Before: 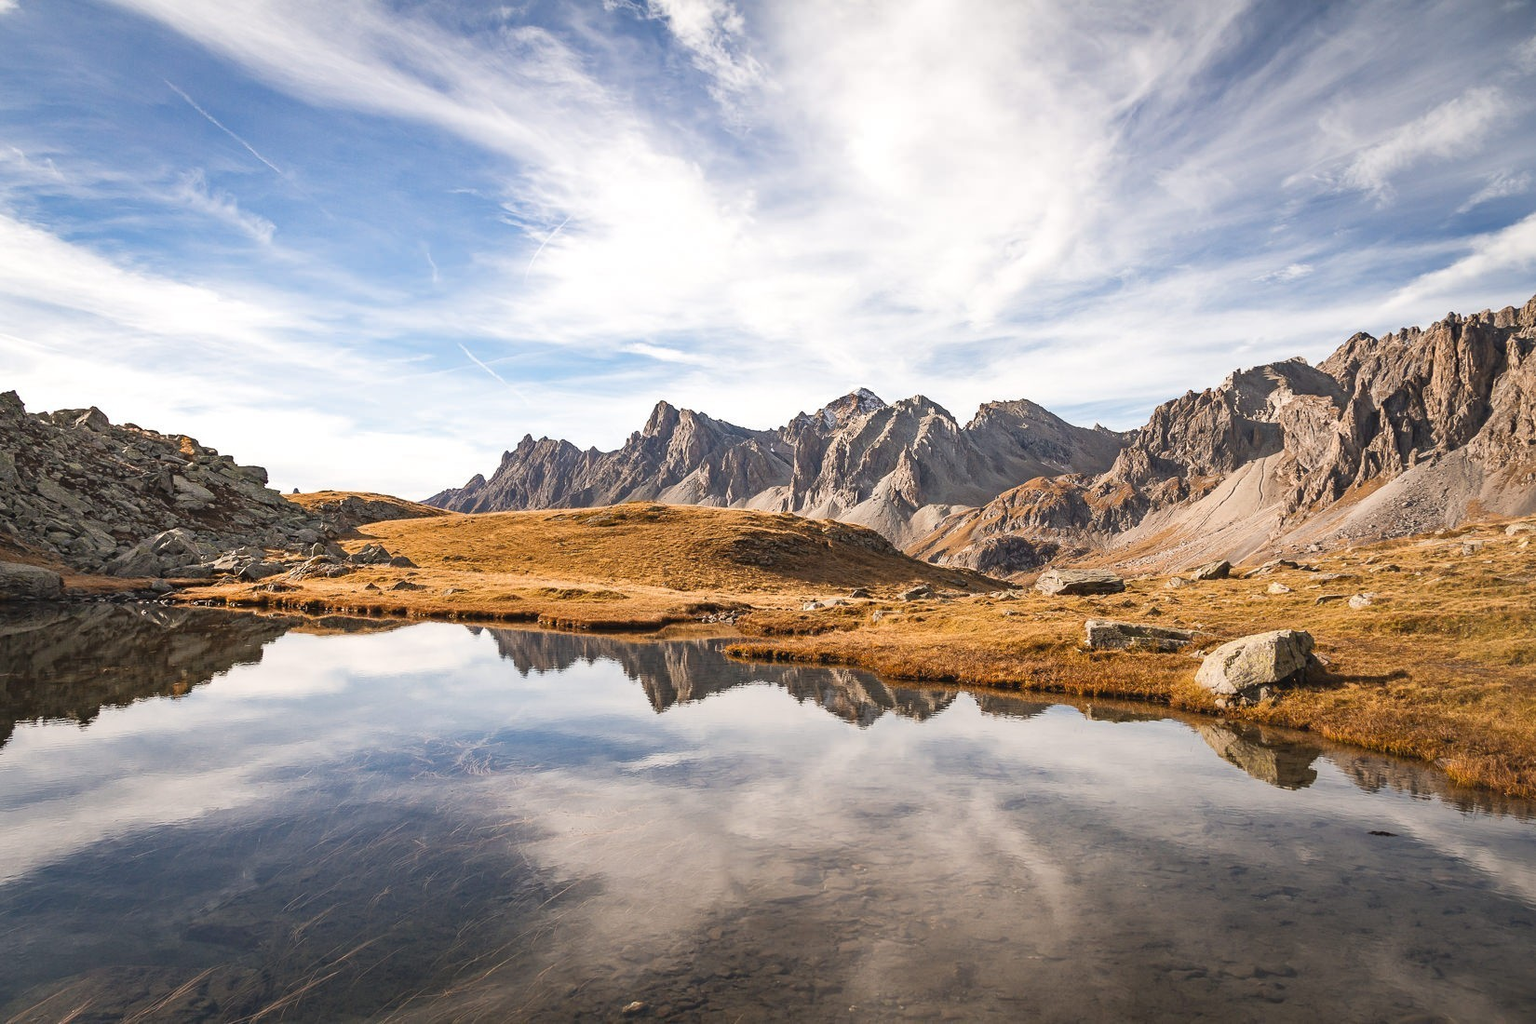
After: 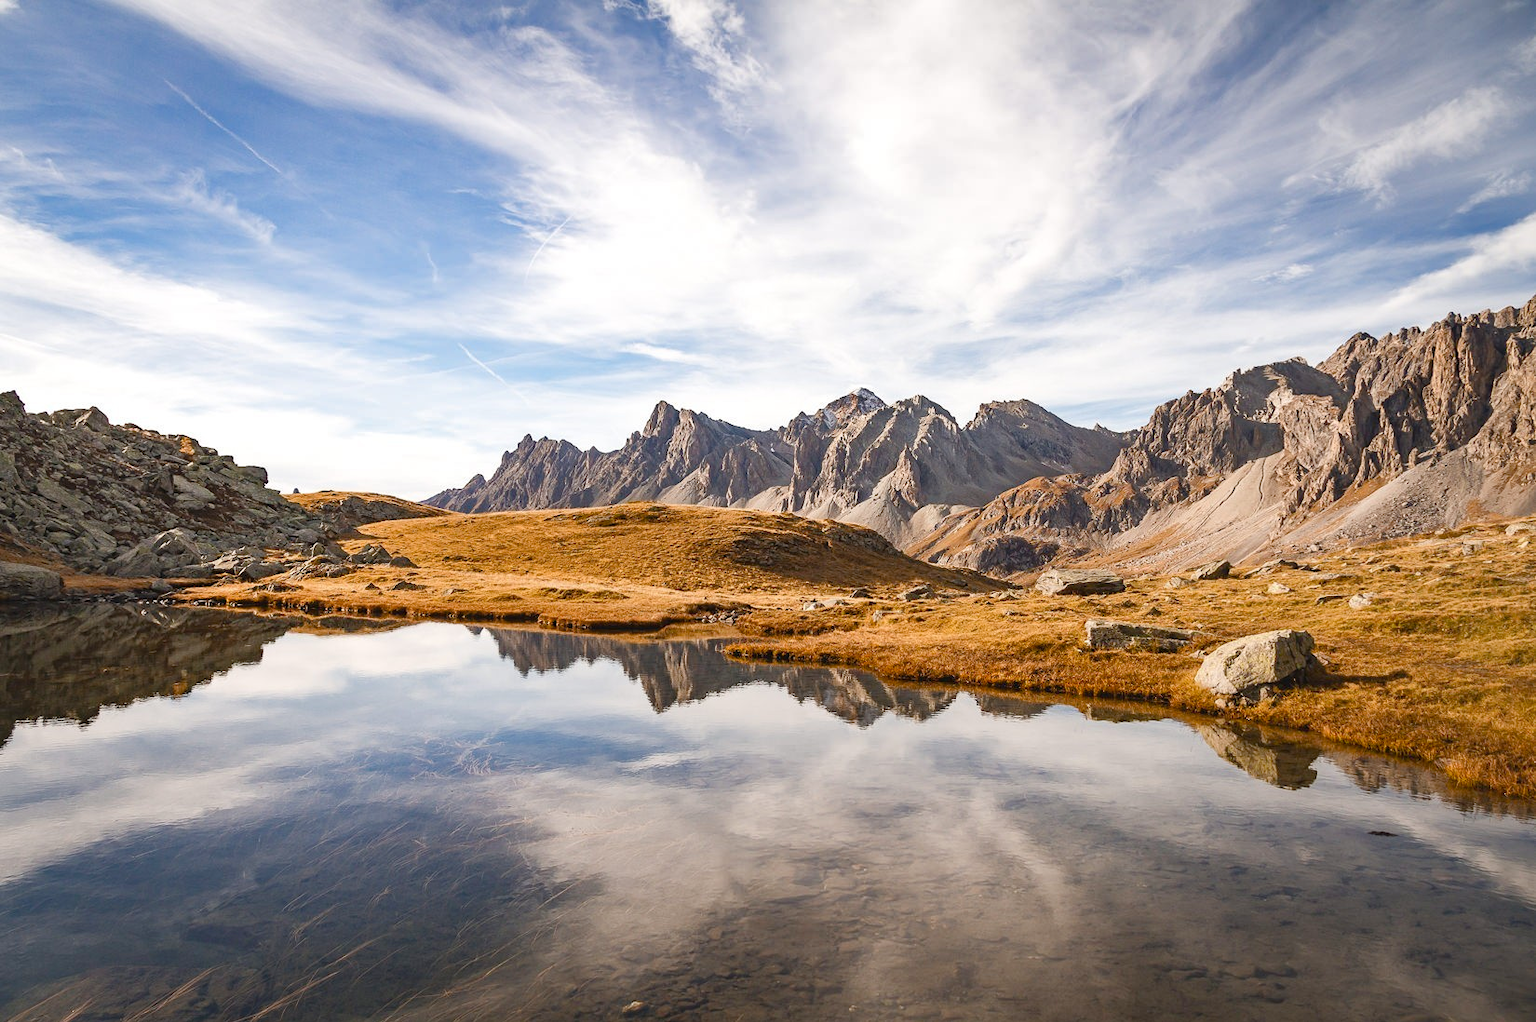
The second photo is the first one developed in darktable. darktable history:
color balance rgb: perceptual saturation grading › global saturation 20%, perceptual saturation grading › highlights -25%, perceptual saturation grading › shadows 25%
crop: top 0.05%, bottom 0.098%
